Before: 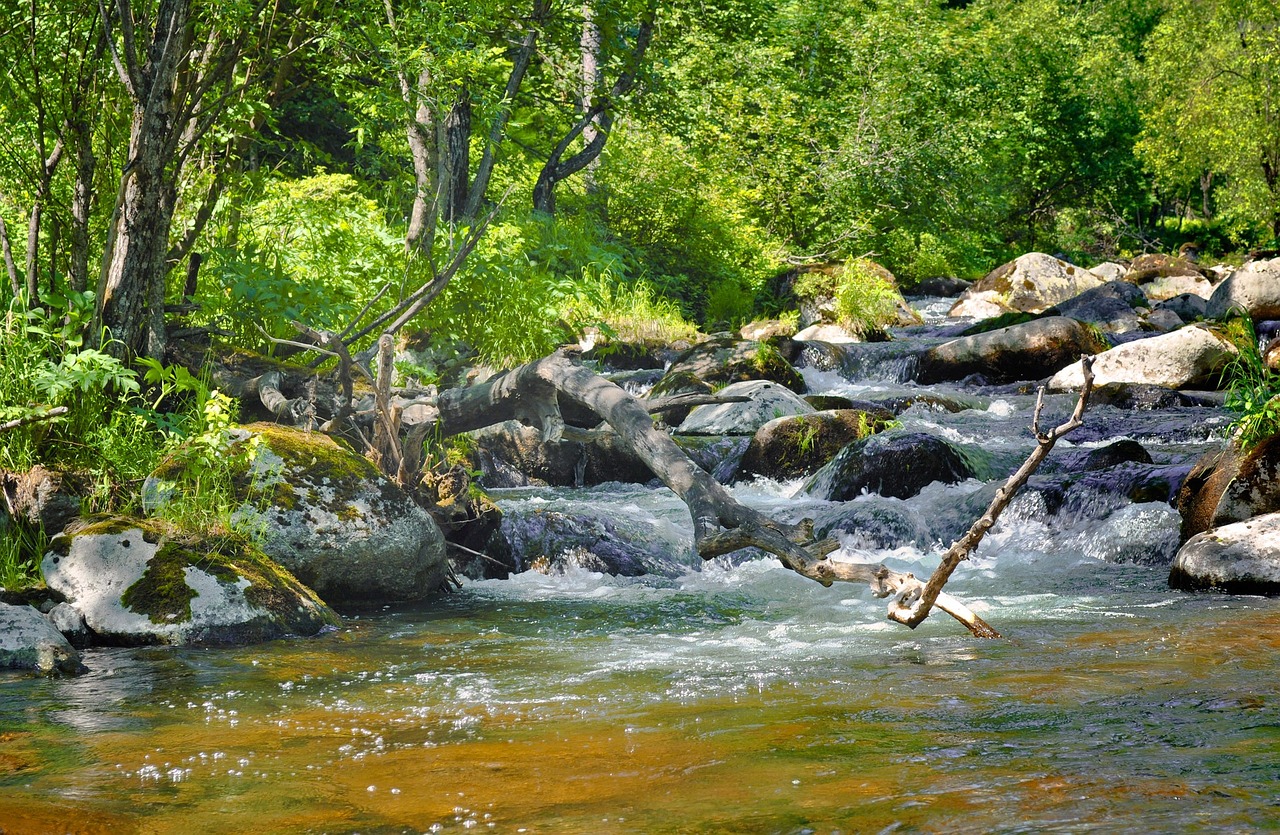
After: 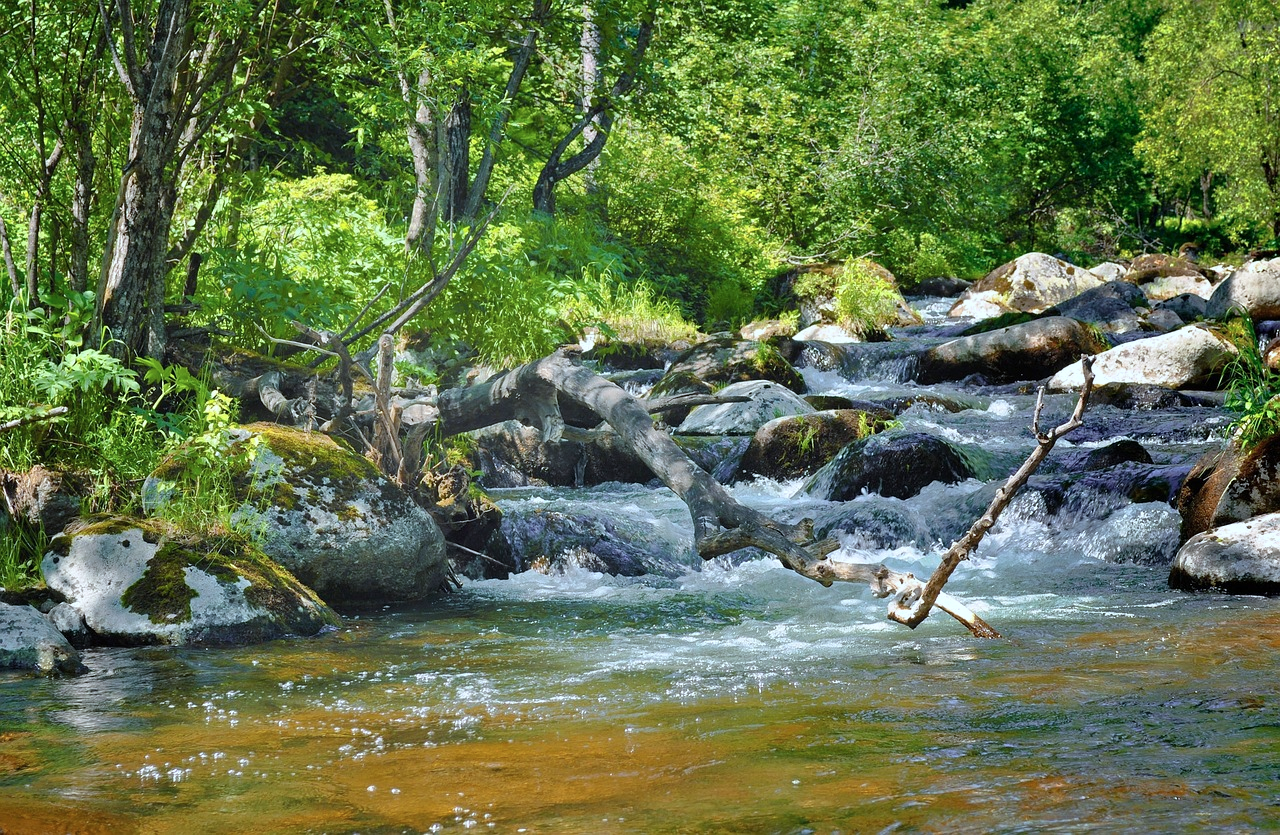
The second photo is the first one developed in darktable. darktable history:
color correction: highlights a* -4.01, highlights b* -10.65
